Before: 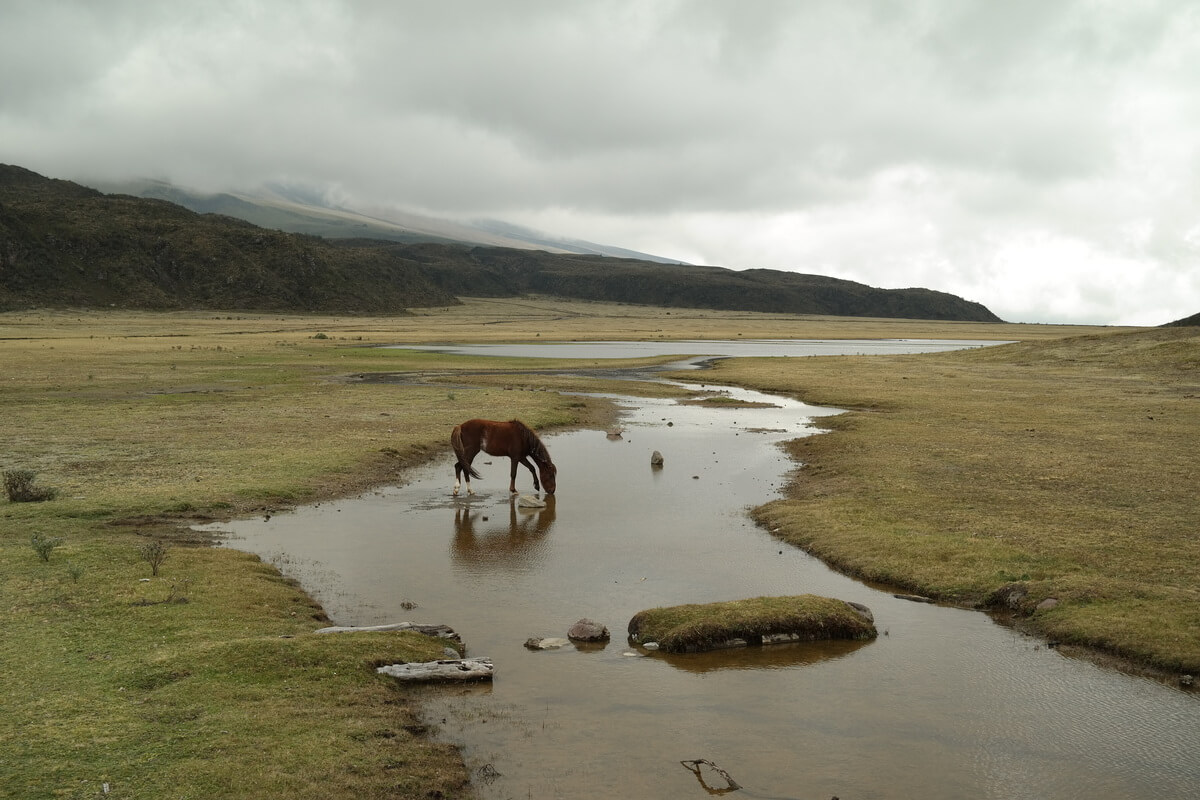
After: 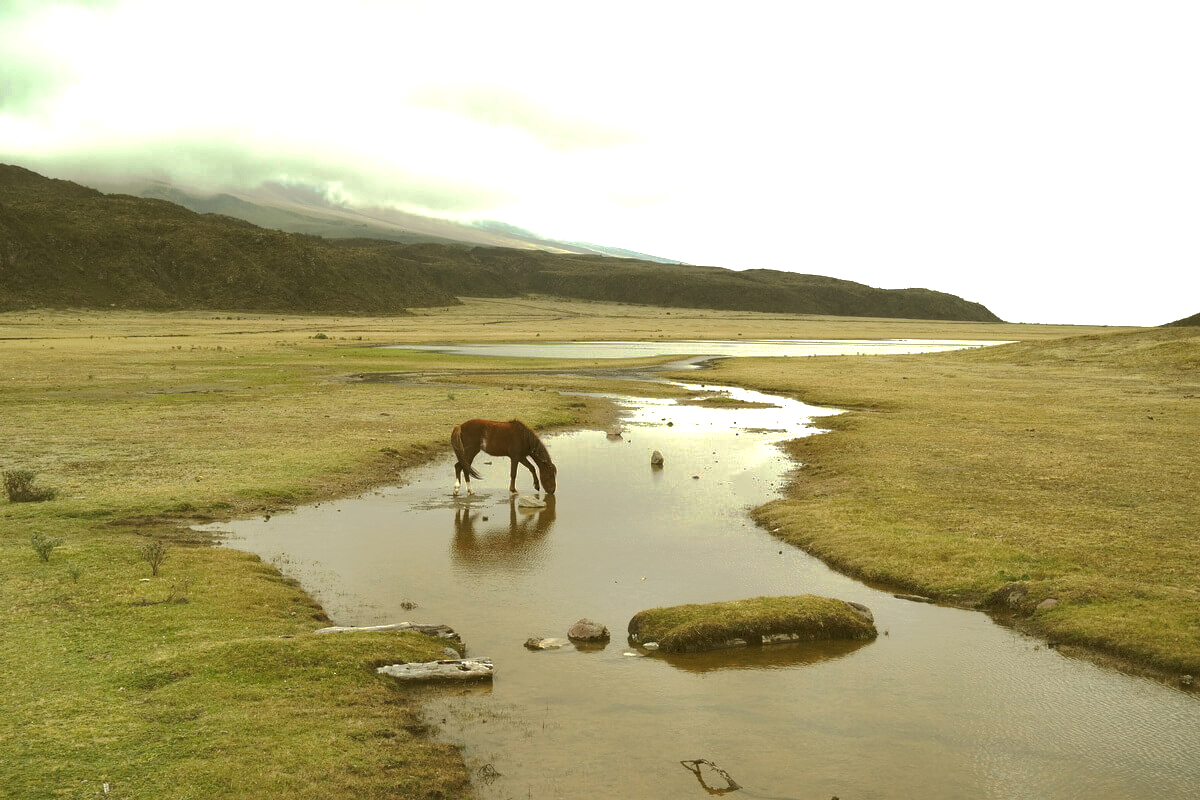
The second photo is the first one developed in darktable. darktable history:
tone curve: curves: ch0 [(0, 0) (0.003, 0.149) (0.011, 0.152) (0.025, 0.154) (0.044, 0.164) (0.069, 0.179) (0.1, 0.194) (0.136, 0.211) (0.177, 0.232) (0.224, 0.258) (0.277, 0.289) (0.335, 0.326) (0.399, 0.371) (0.468, 0.438) (0.543, 0.504) (0.623, 0.569) (0.709, 0.642) (0.801, 0.716) (0.898, 0.775) (1, 1)], preserve colors none
exposure: black level correction 0.001, exposure 1.13 EV, compensate highlight preservation false
color correction: highlights a* -1.51, highlights b* 9.97, shadows a* 0.386, shadows b* 18.6
